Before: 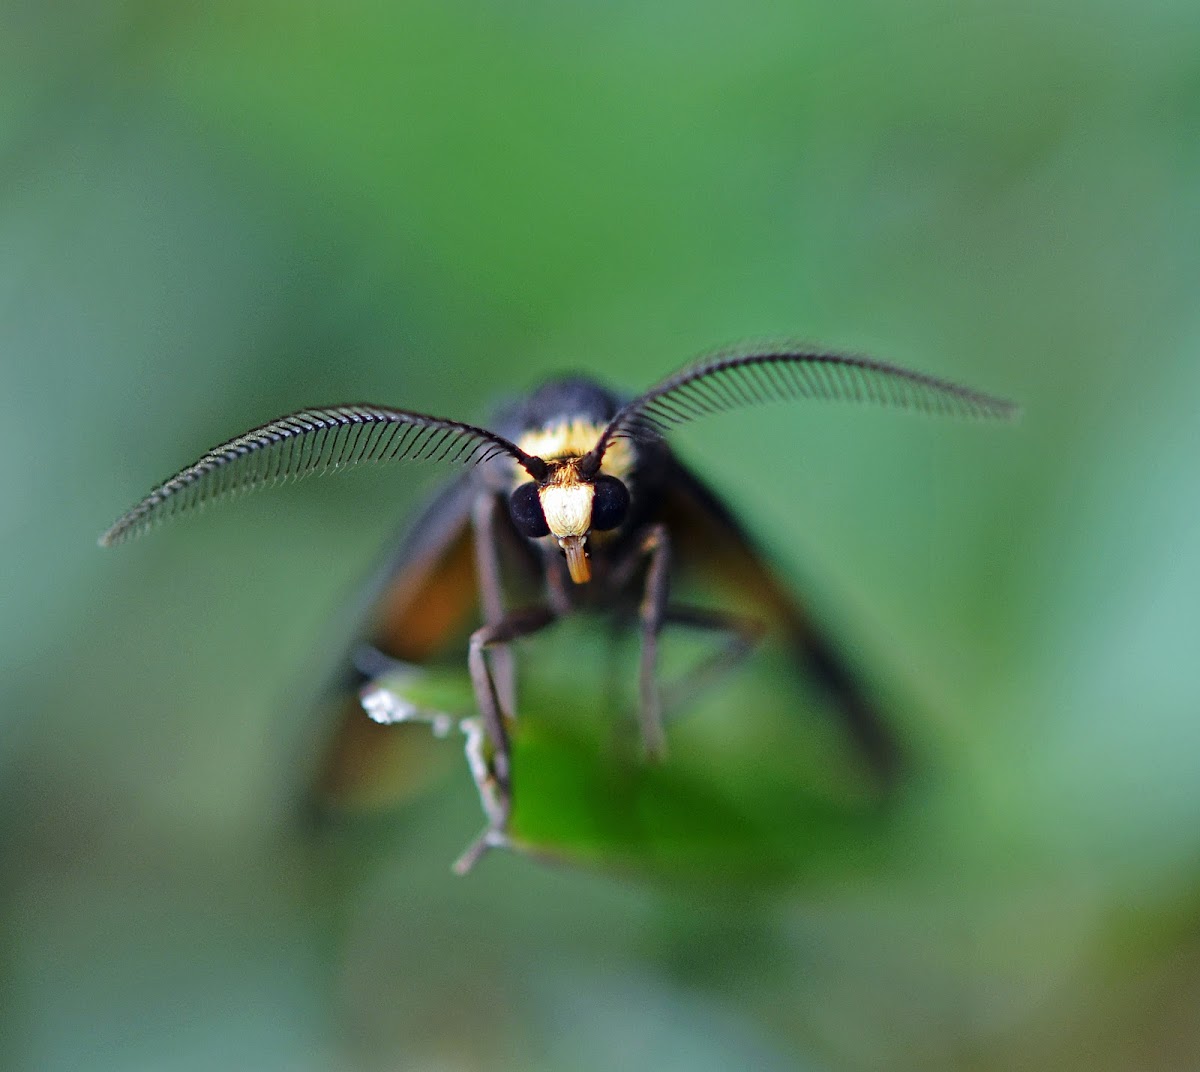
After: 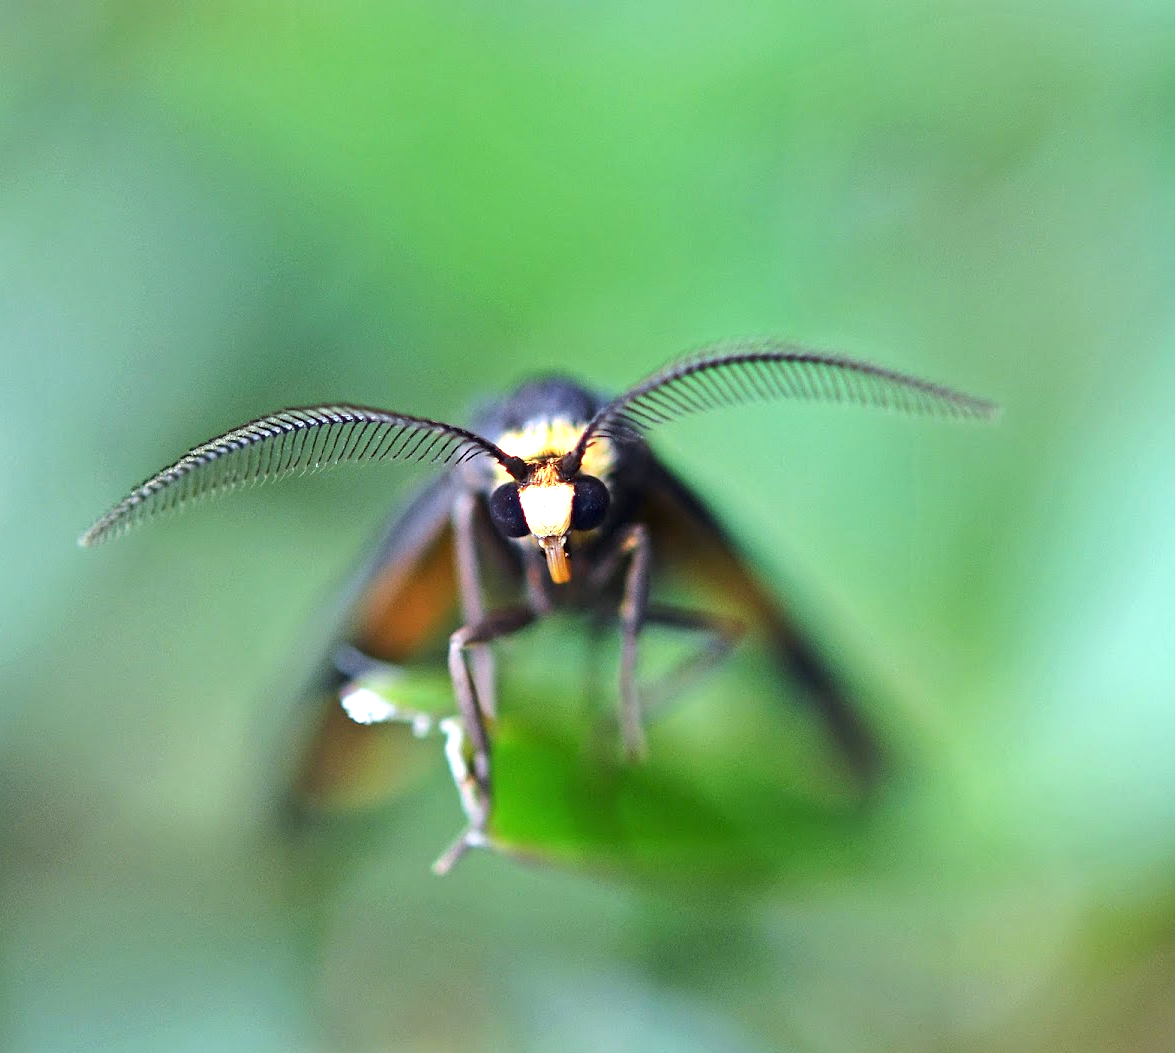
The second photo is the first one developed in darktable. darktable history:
crop: left 1.739%, right 0.287%, bottom 1.761%
exposure: black level correction 0, exposure 1.001 EV, compensate highlight preservation false
